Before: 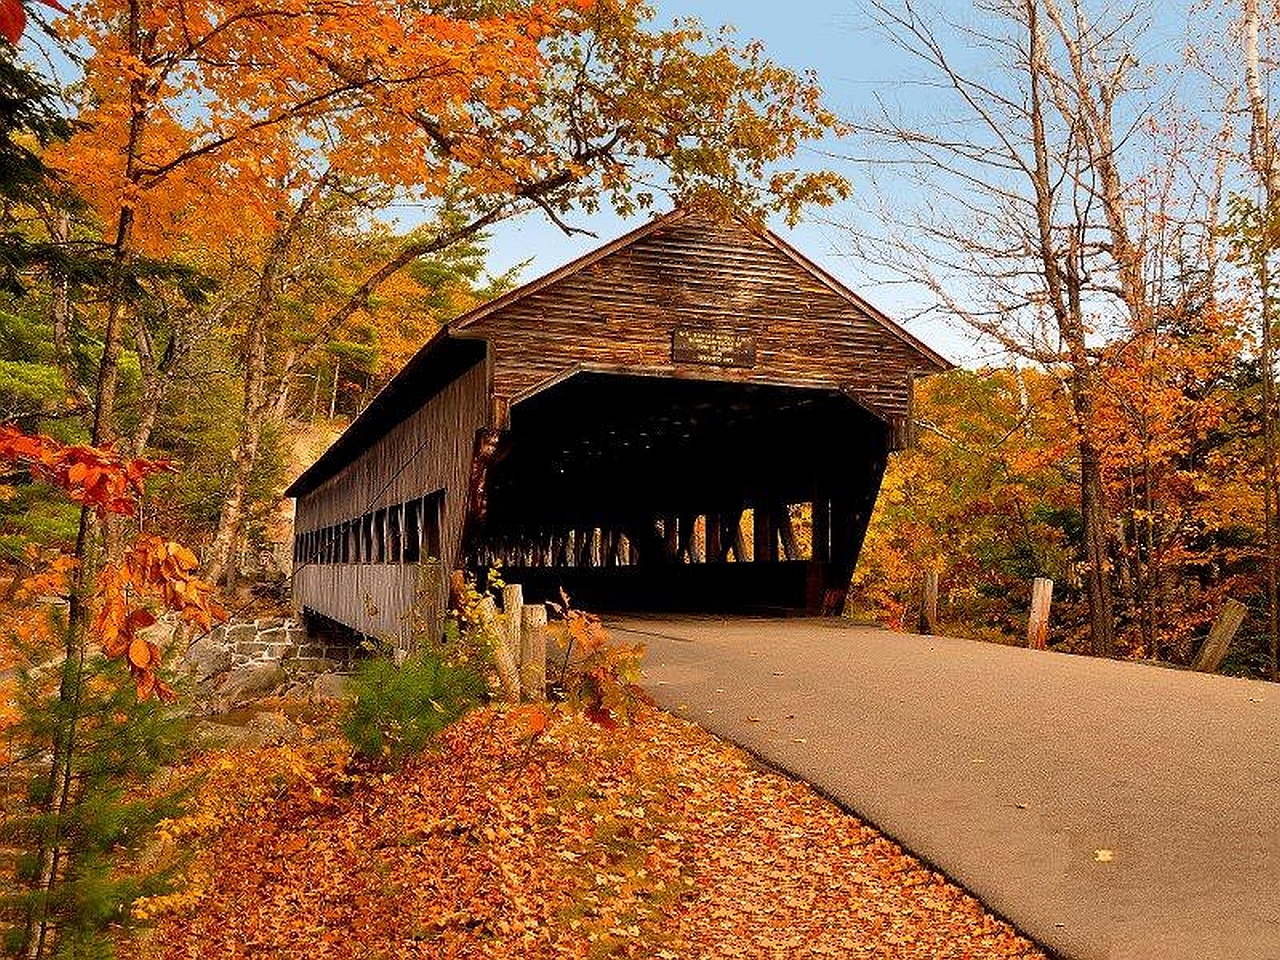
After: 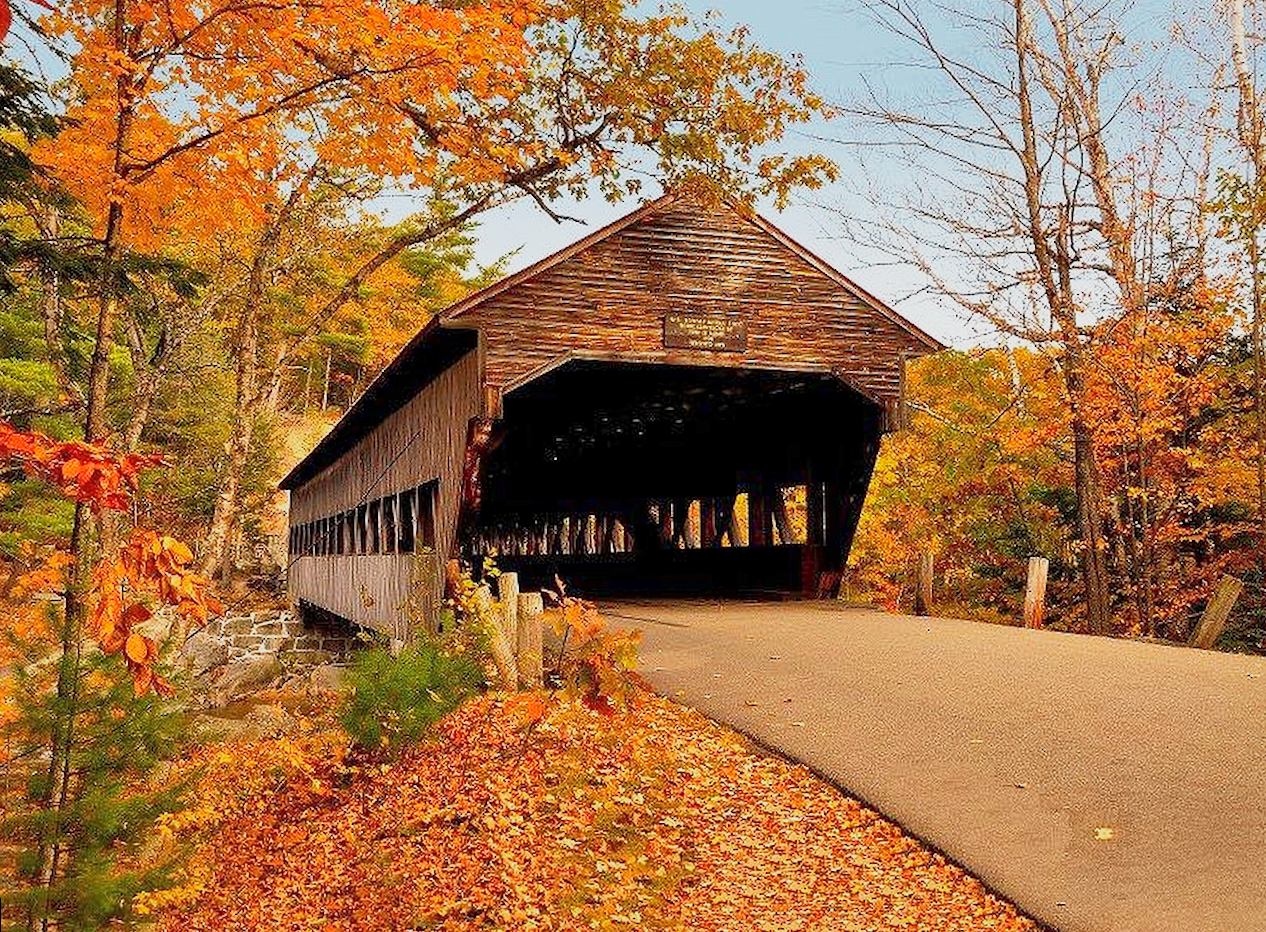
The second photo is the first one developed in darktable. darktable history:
base curve: curves: ch0 [(0, 0) (0.088, 0.125) (0.176, 0.251) (0.354, 0.501) (0.613, 0.749) (1, 0.877)], preserve colors none
shadows and highlights: on, module defaults
rotate and perspective: rotation -1°, crop left 0.011, crop right 0.989, crop top 0.025, crop bottom 0.975
